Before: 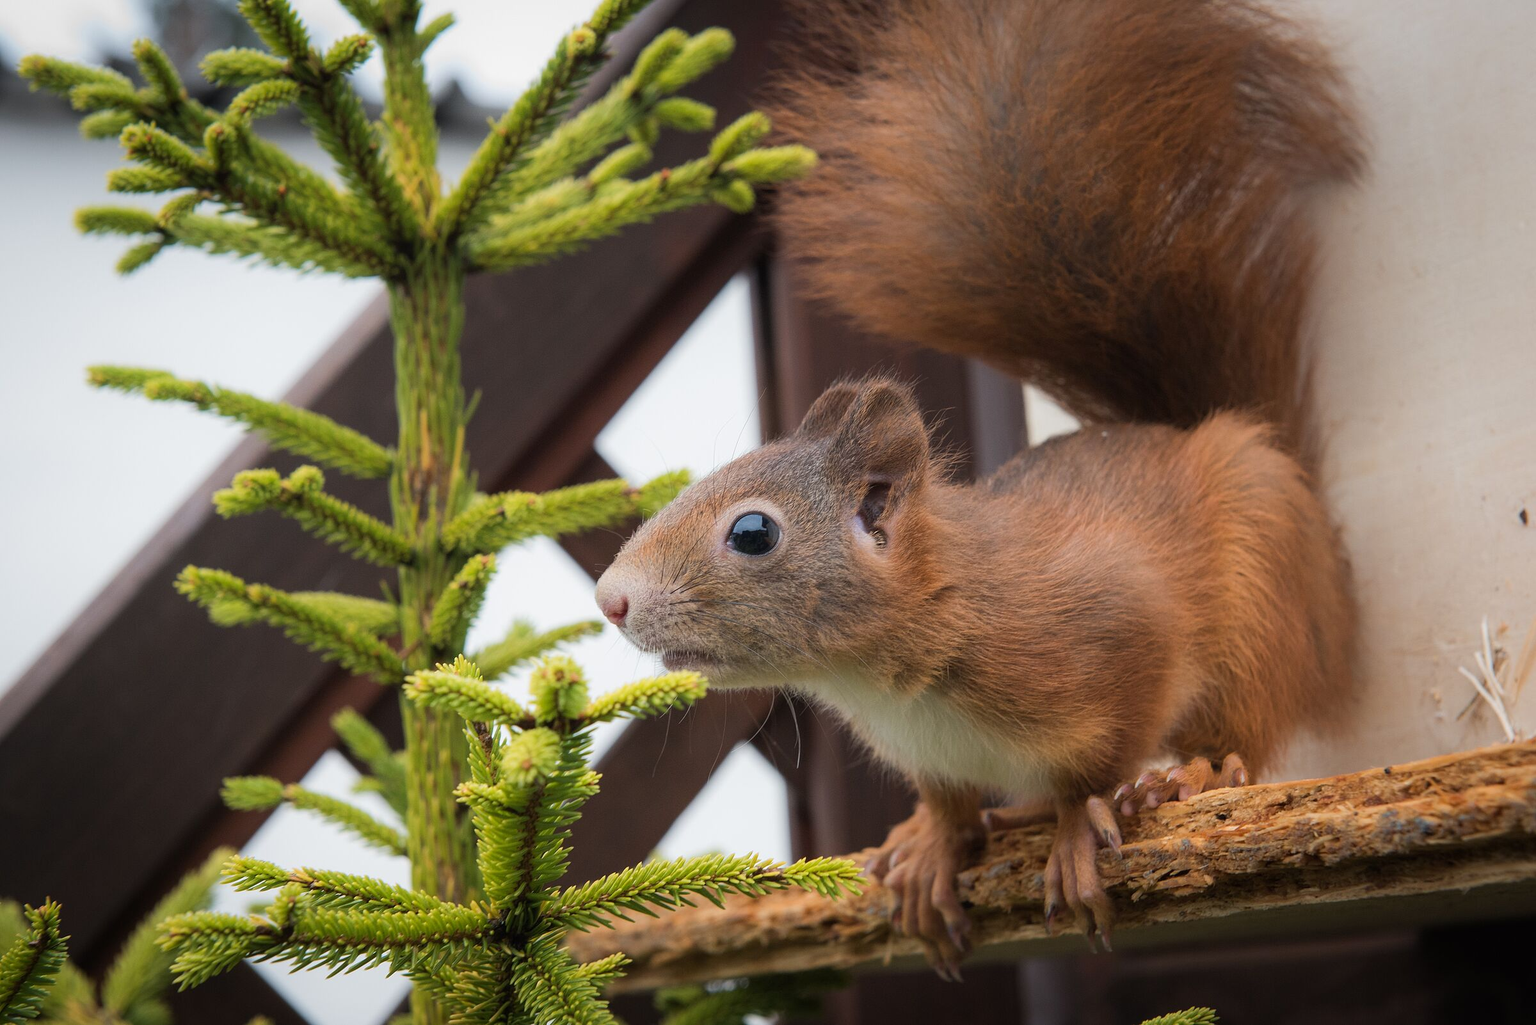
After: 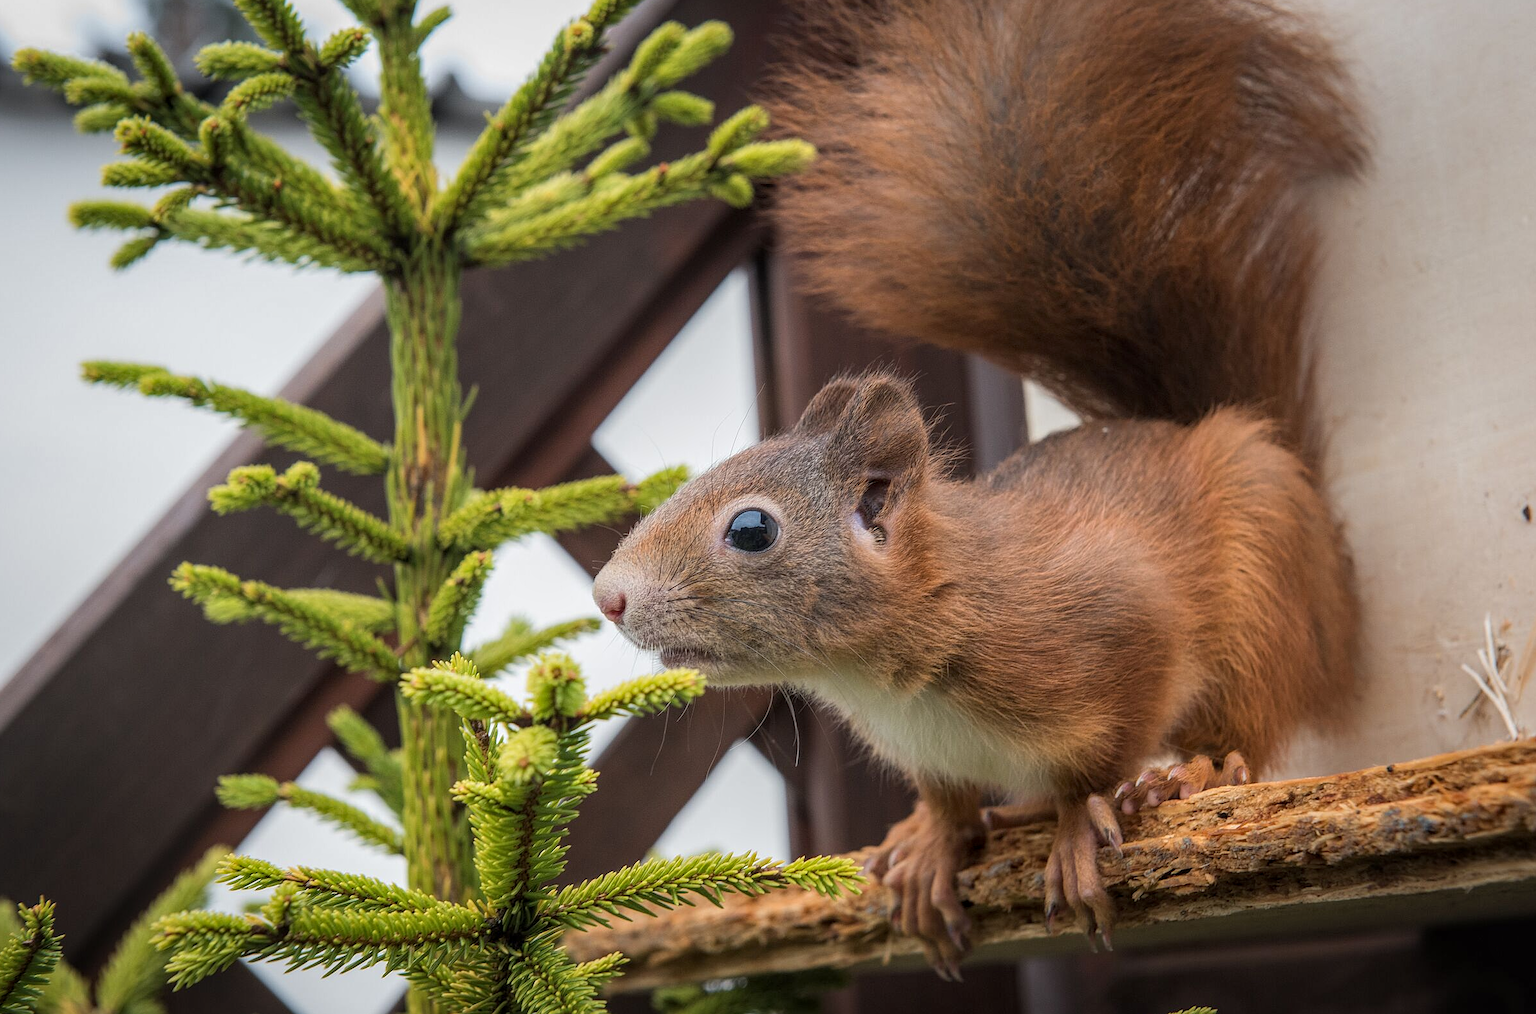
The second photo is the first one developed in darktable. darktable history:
crop: left 0.434%, top 0.736%, right 0.152%, bottom 0.864%
sharpen: radius 1.277, amount 0.288, threshold 0.224
local contrast: highlights 2%, shadows 2%, detail 134%
